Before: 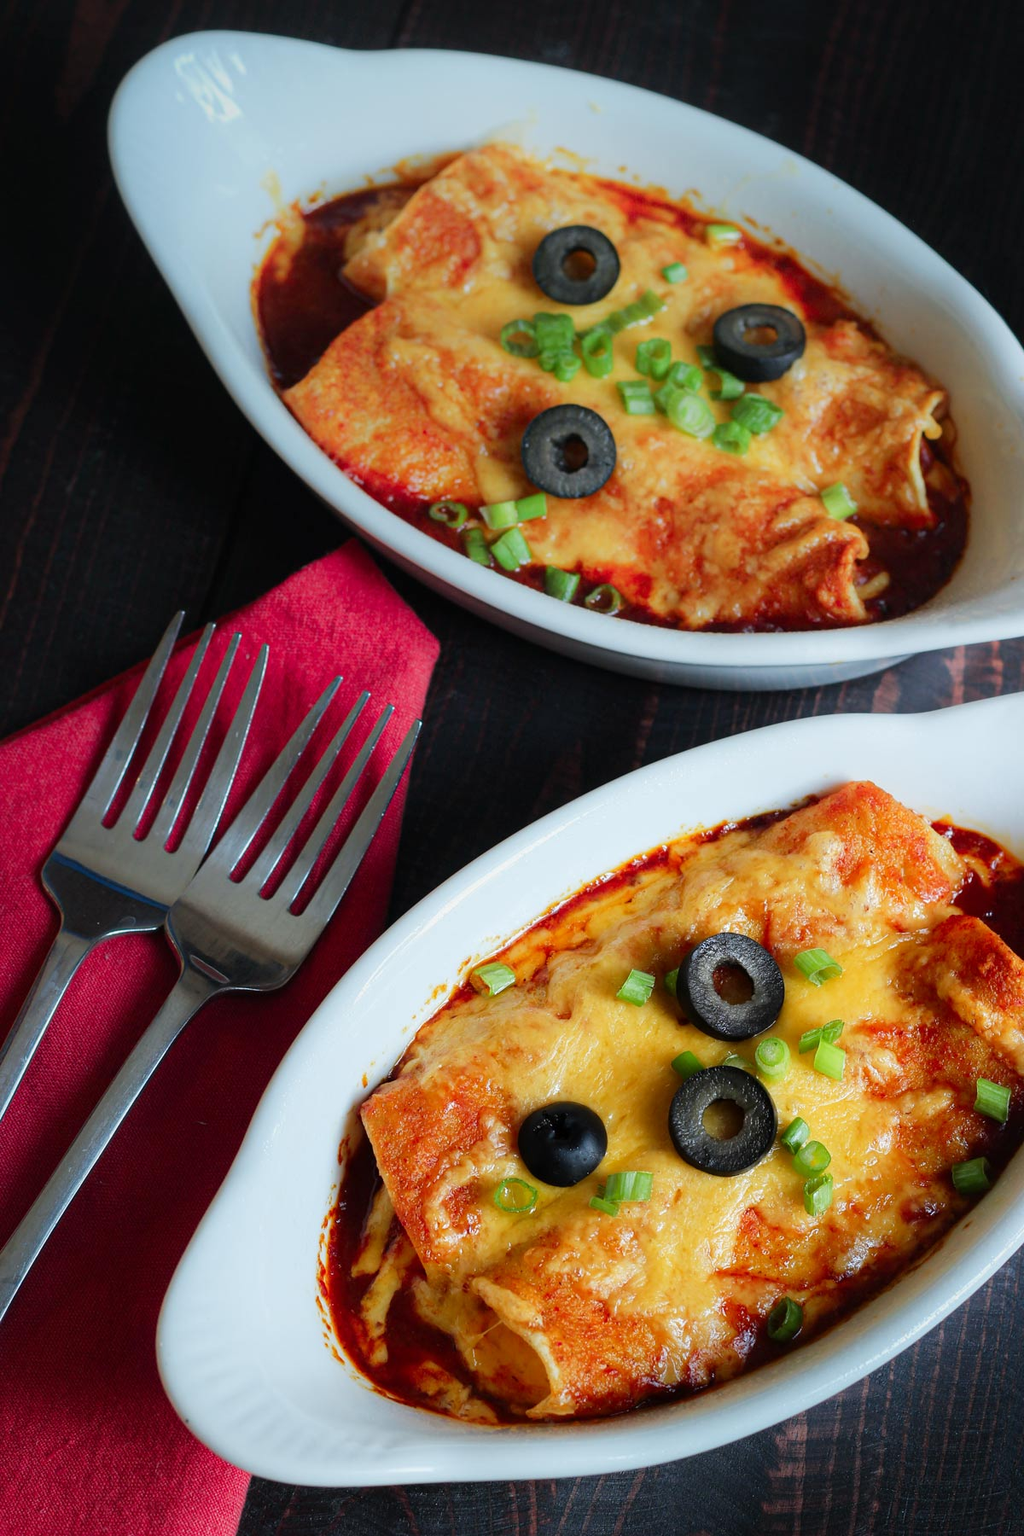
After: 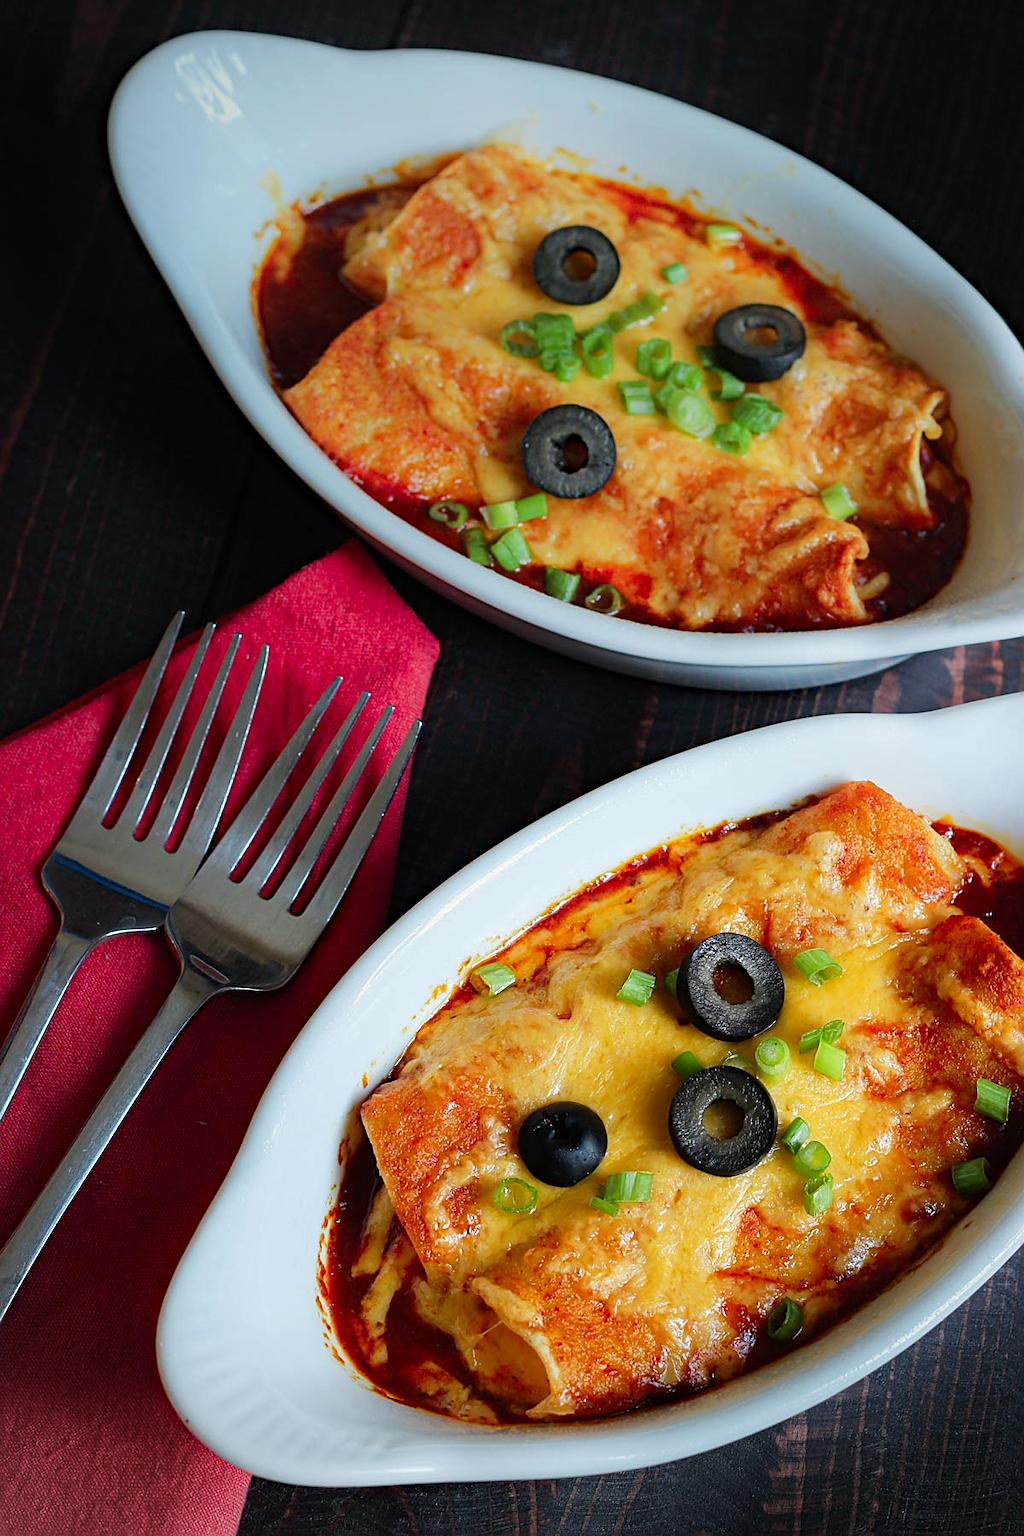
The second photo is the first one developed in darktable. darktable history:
vignetting: brightness -0.167
haze removal: compatibility mode true, adaptive false
sharpen: on, module defaults
